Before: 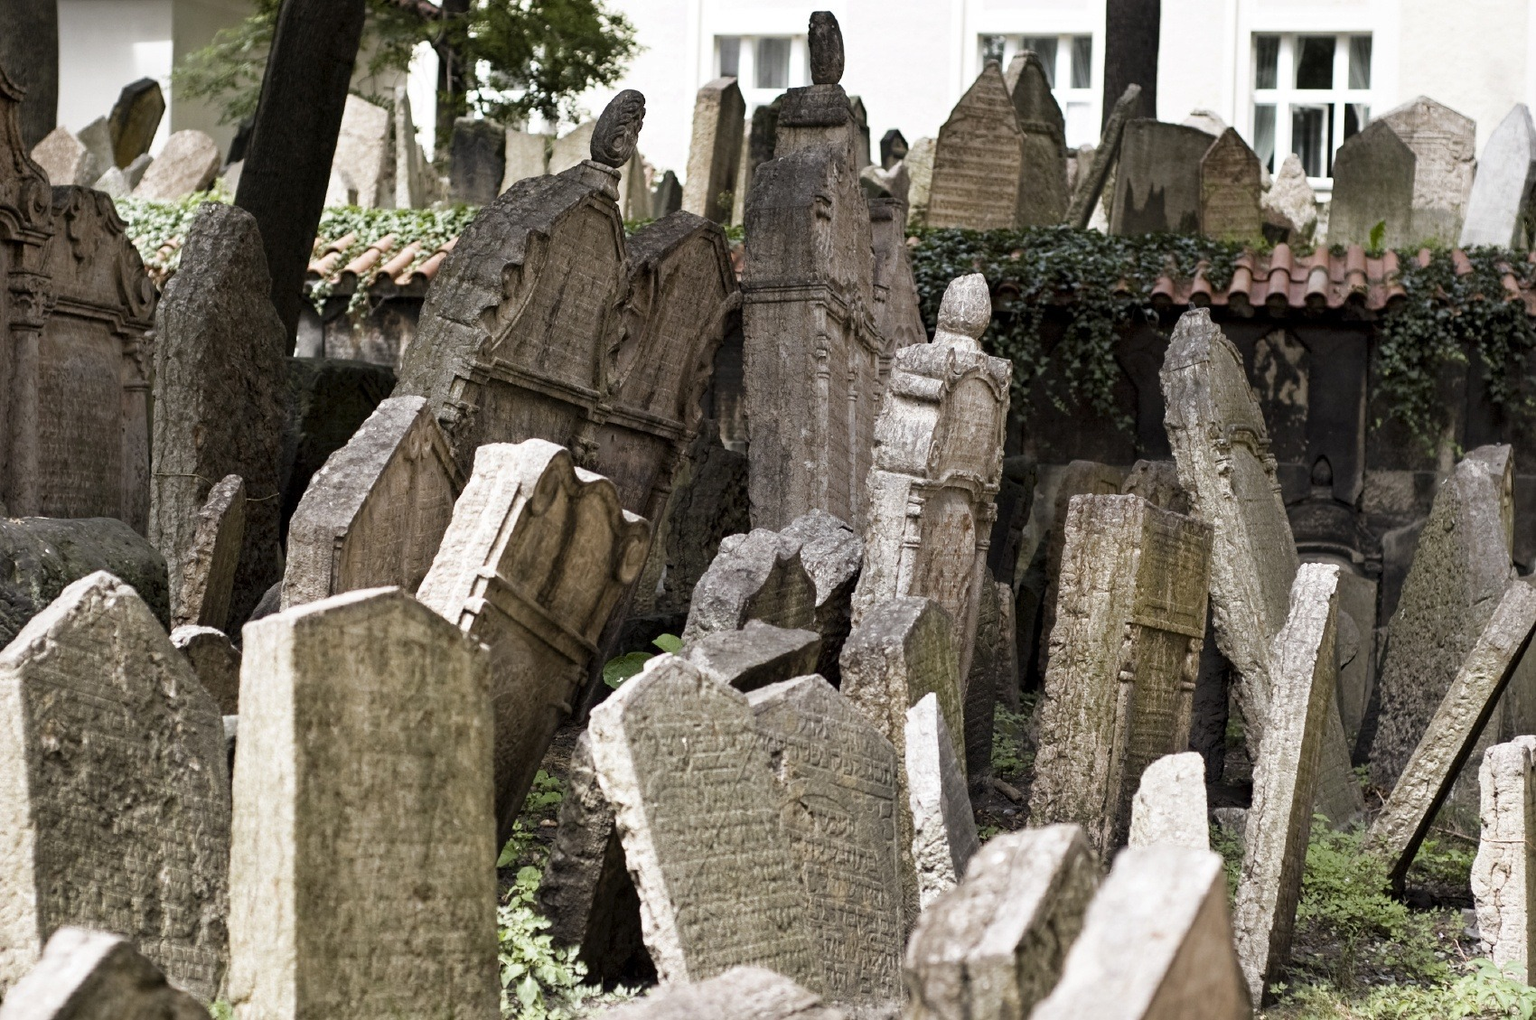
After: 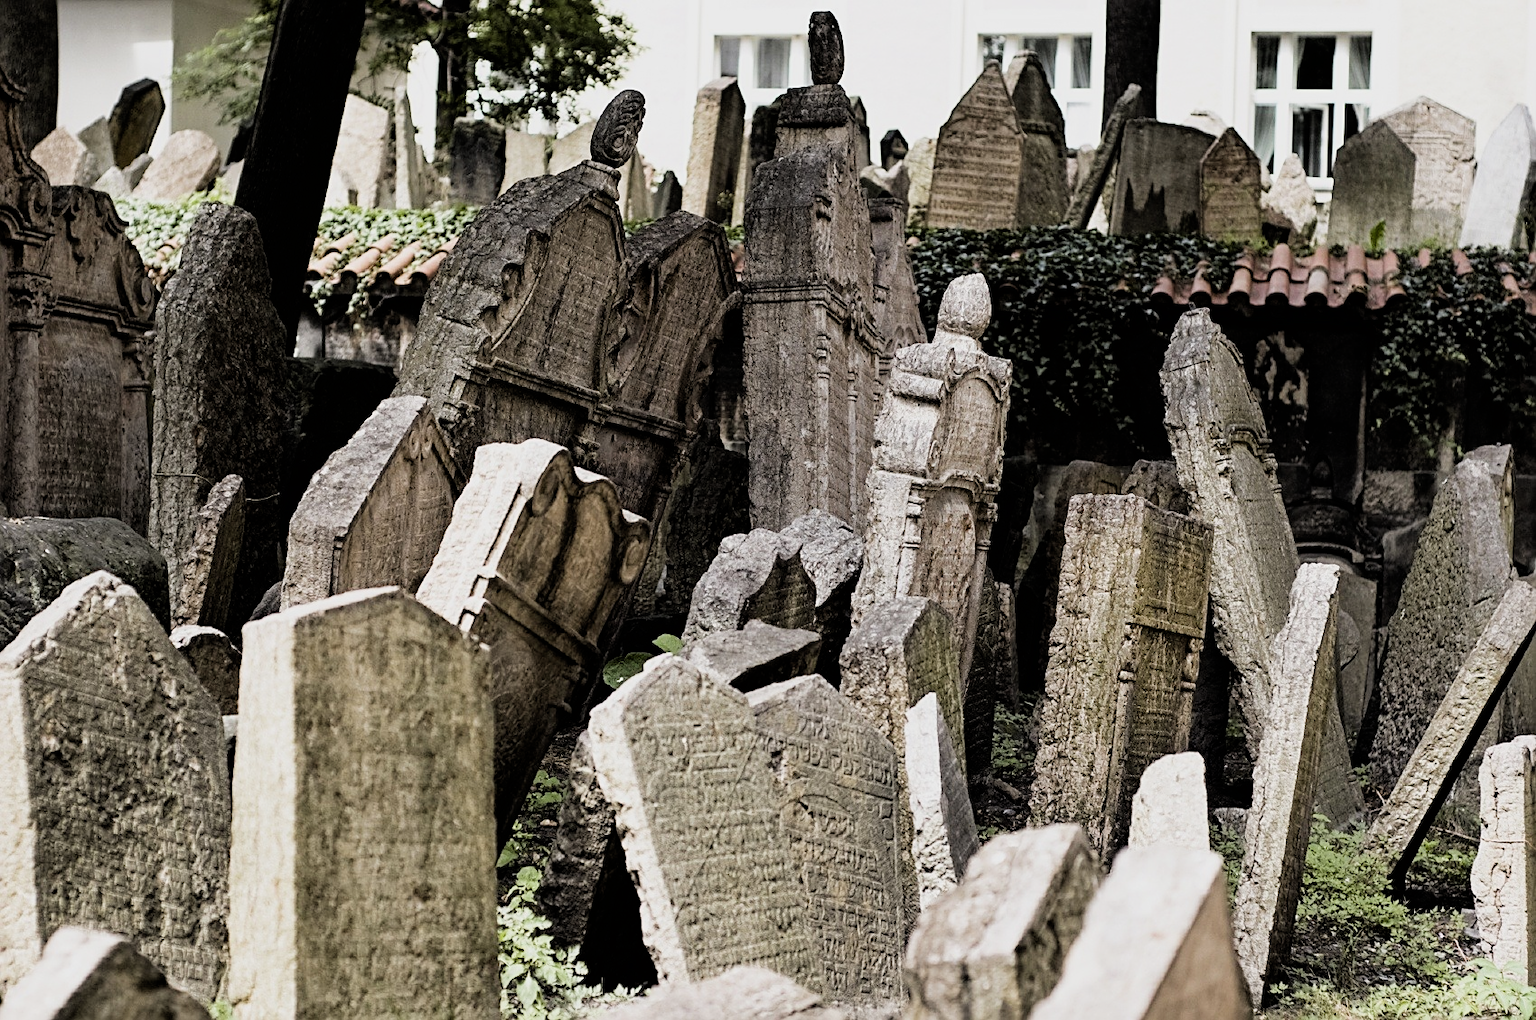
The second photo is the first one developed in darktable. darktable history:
exposure: black level correction 0, exposure 0.2 EV, compensate exposure bias true, compensate highlight preservation false
filmic rgb: black relative exposure -5 EV, hardness 2.88, contrast 1.3
sharpen: on, module defaults
